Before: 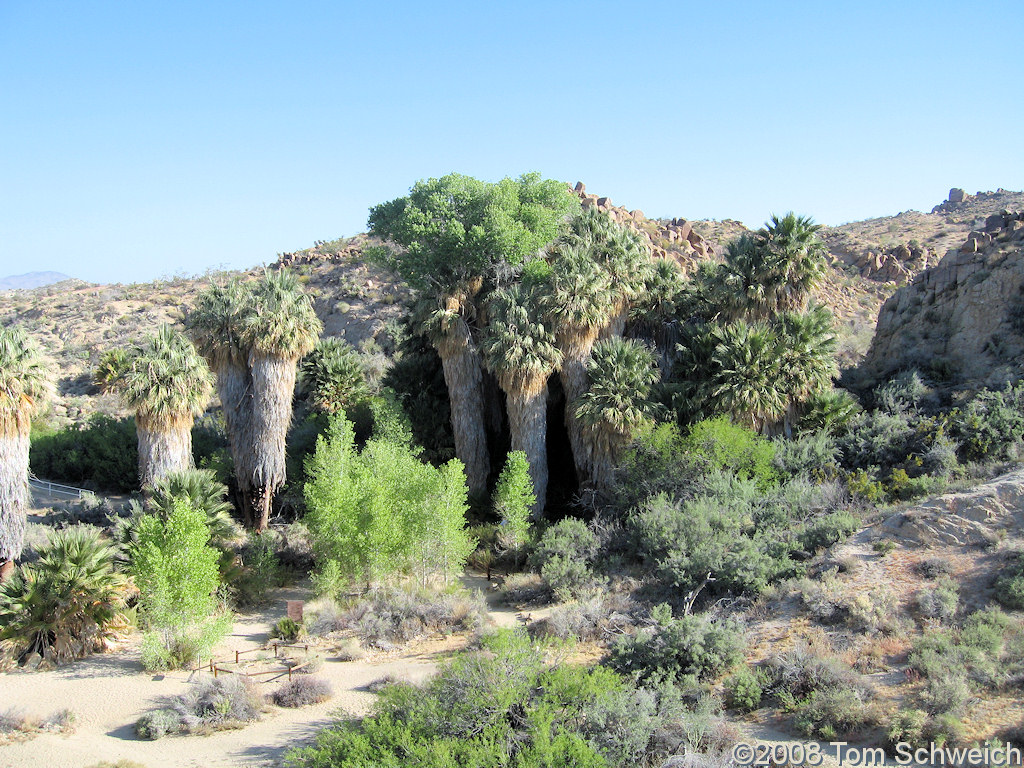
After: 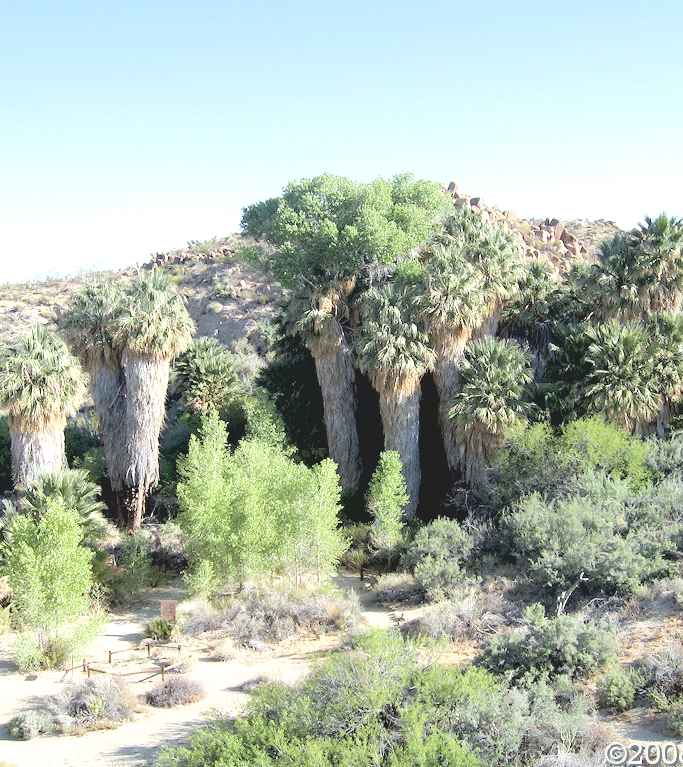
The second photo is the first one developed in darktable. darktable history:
exposure: black level correction 0.01, exposure 1 EV, compensate exposure bias true, compensate highlight preservation false
crop and rotate: left 12.498%, right 20.764%
velvia: on, module defaults
contrast brightness saturation: contrast -0.255, saturation -0.437
